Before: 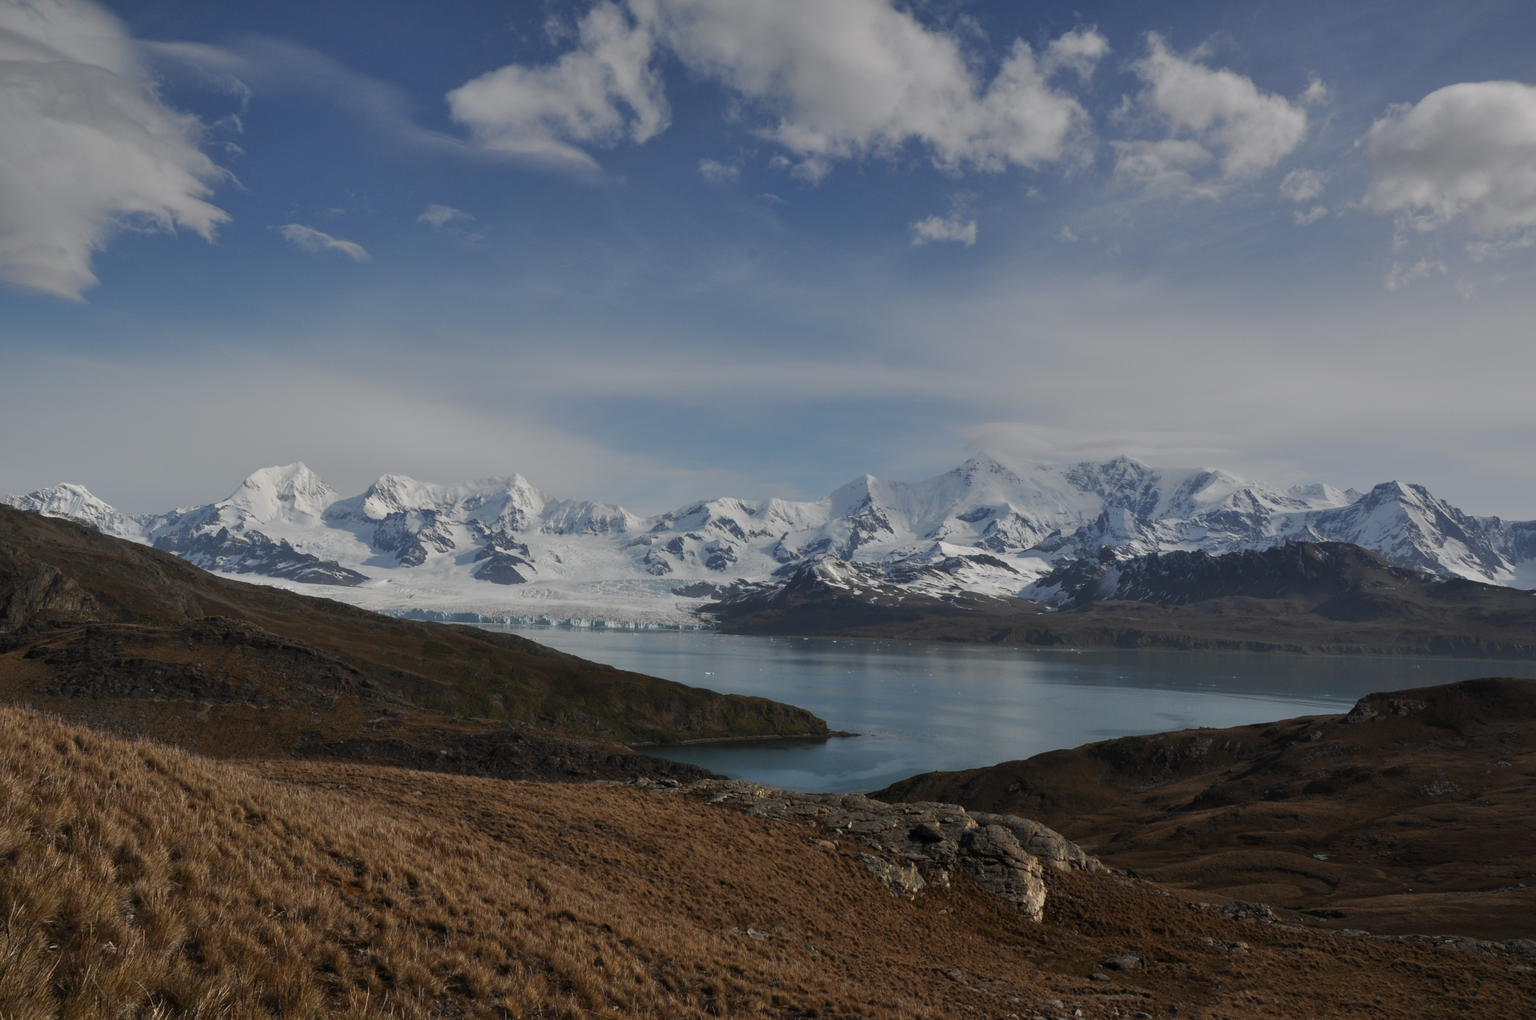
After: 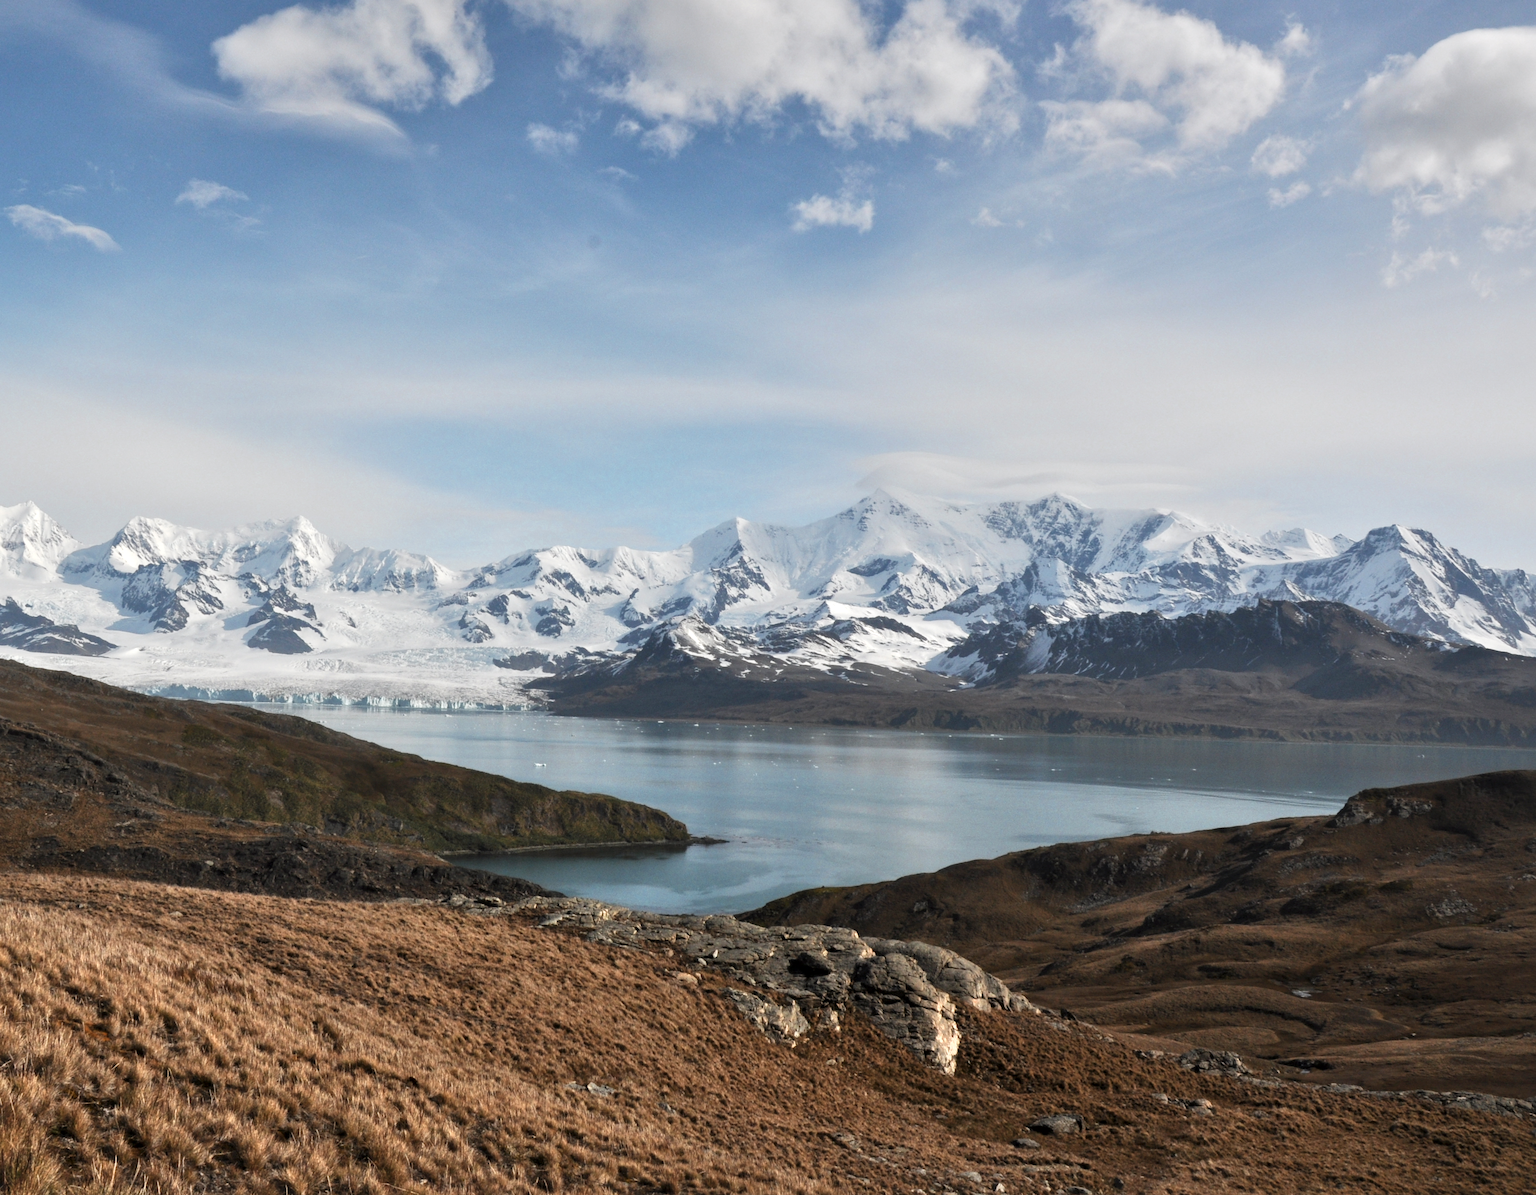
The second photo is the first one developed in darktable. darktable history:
local contrast: mode bilateral grid, contrast 25, coarseness 49, detail 122%, midtone range 0.2
tone equalizer: smoothing diameter 24.85%, edges refinement/feathering 9.15, preserve details guided filter
color zones: curves: ch0 [(0.018, 0.548) (0.197, 0.654) (0.425, 0.447) (0.605, 0.658) (0.732, 0.579)]; ch1 [(0.105, 0.531) (0.224, 0.531) (0.386, 0.39) (0.618, 0.456) (0.732, 0.456) (0.956, 0.421)]; ch2 [(0.039, 0.583) (0.215, 0.465) (0.399, 0.544) (0.465, 0.548) (0.614, 0.447) (0.724, 0.43) (0.882, 0.623) (0.956, 0.632)]
tone curve: curves: ch0 [(0, 0) (0.765, 0.816) (1, 1)]; ch1 [(0, 0) (0.425, 0.464) (0.5, 0.5) (0.531, 0.522) (0.588, 0.575) (0.994, 0.939)]; ch2 [(0, 0) (0.398, 0.435) (0.455, 0.481) (0.501, 0.504) (0.529, 0.544) (0.584, 0.585) (1, 0.911)], preserve colors none
exposure: exposure 0.699 EV, compensate highlight preservation false
crop and rotate: left 17.959%, top 5.88%, right 1.762%
